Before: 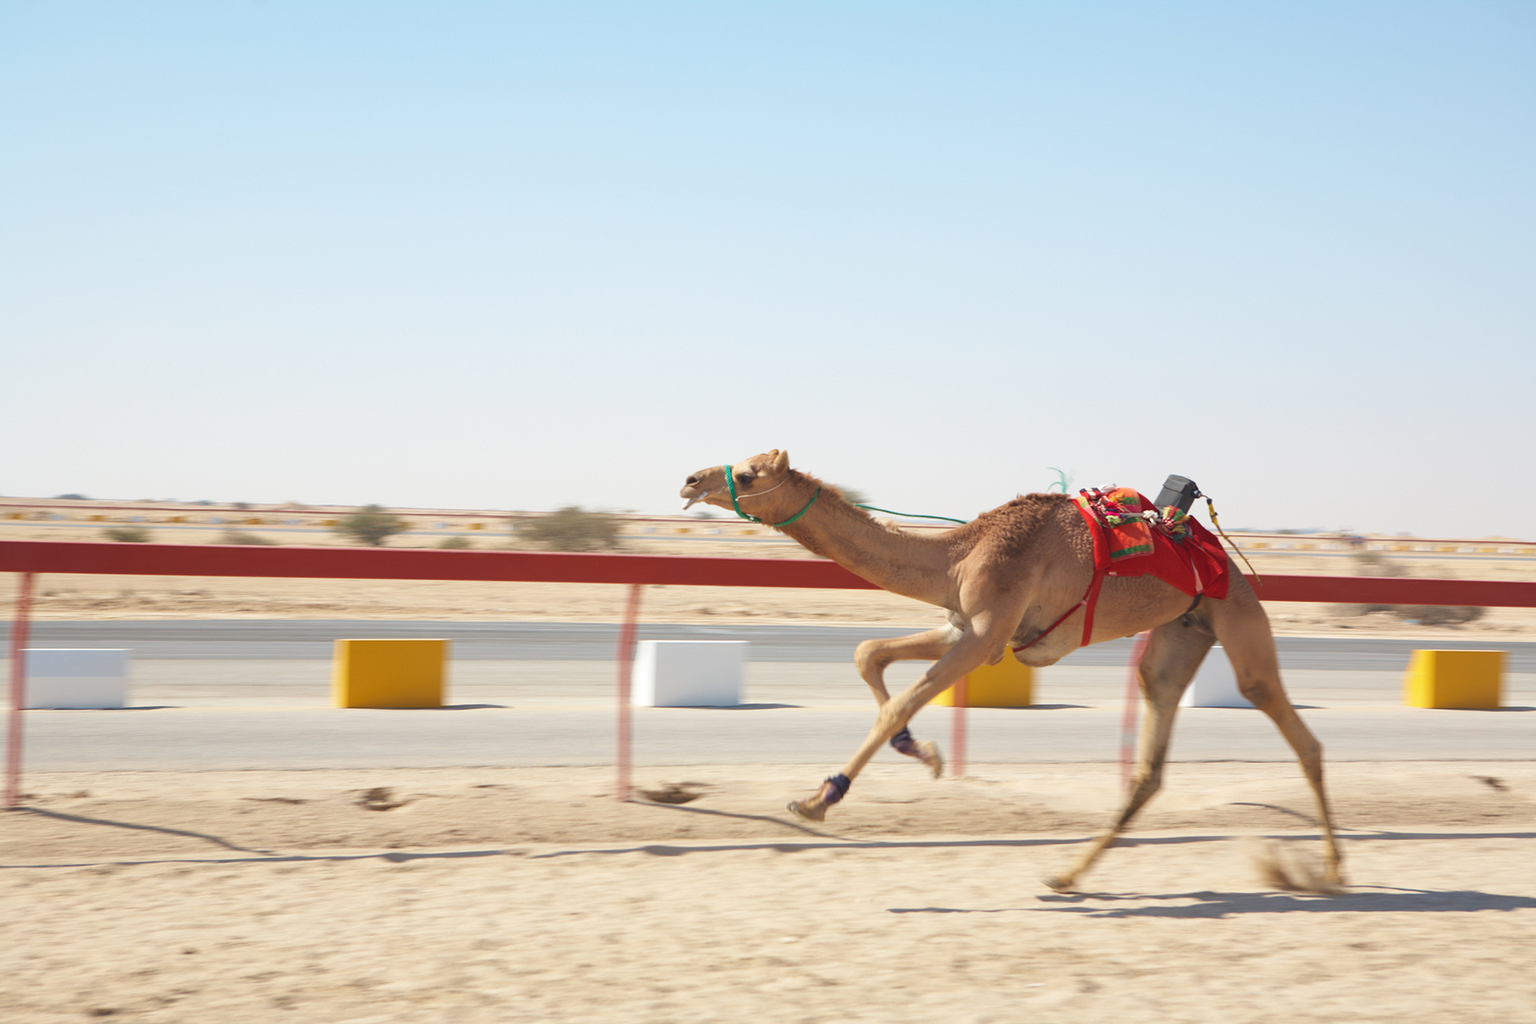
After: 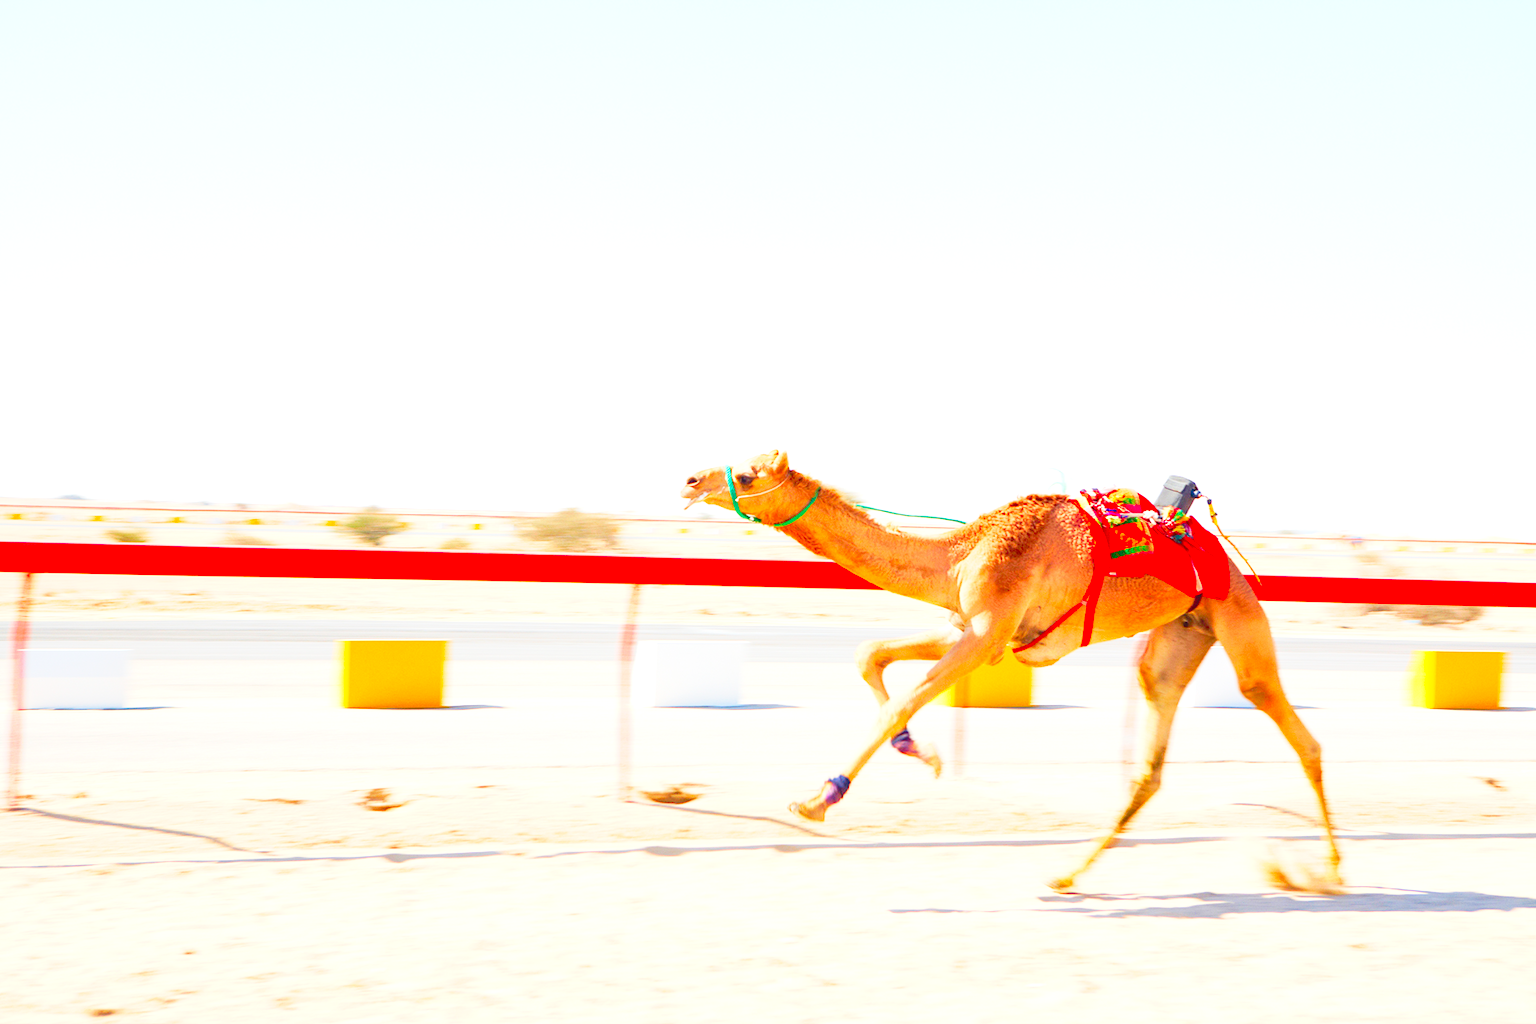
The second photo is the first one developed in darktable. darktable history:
tone curve: curves: ch0 [(0, 0) (0.003, 0.003) (0.011, 0.013) (0.025, 0.028) (0.044, 0.05) (0.069, 0.079) (0.1, 0.113) (0.136, 0.154) (0.177, 0.201) (0.224, 0.268) (0.277, 0.38) (0.335, 0.486) (0.399, 0.588) (0.468, 0.688) (0.543, 0.787) (0.623, 0.854) (0.709, 0.916) (0.801, 0.957) (0.898, 0.978) (1, 1)], preserve colors none
exposure: black level correction 0, exposure 0.691 EV, compensate highlight preservation false
color correction: highlights b* -0.059, saturation 2.1
local contrast: on, module defaults
